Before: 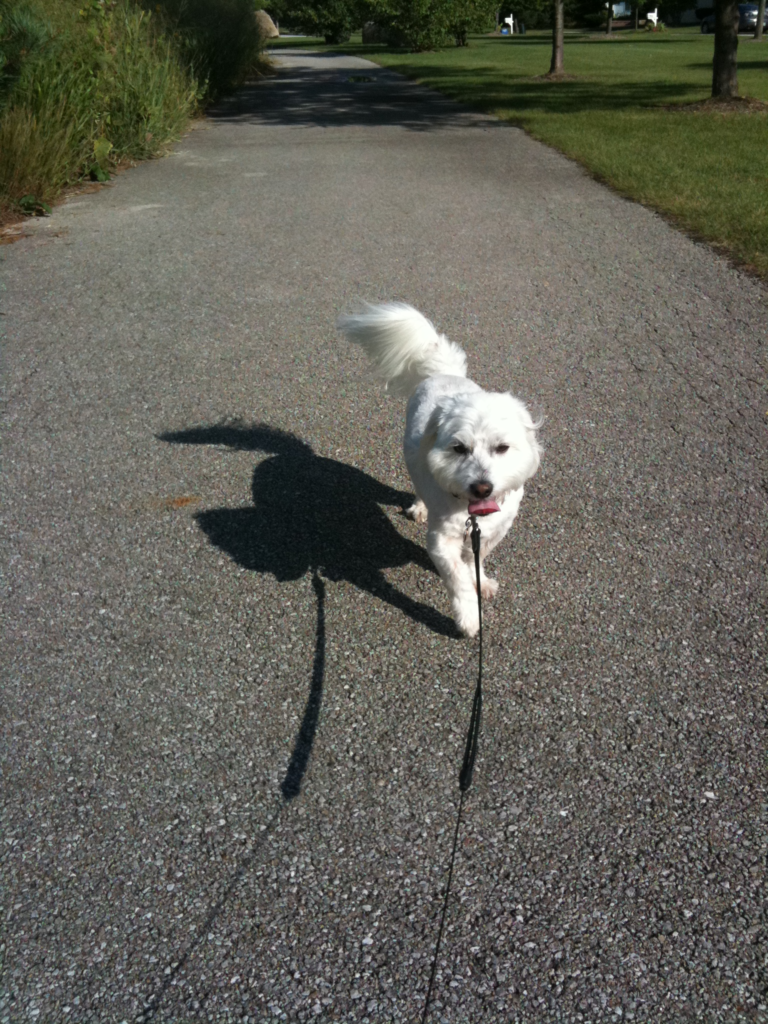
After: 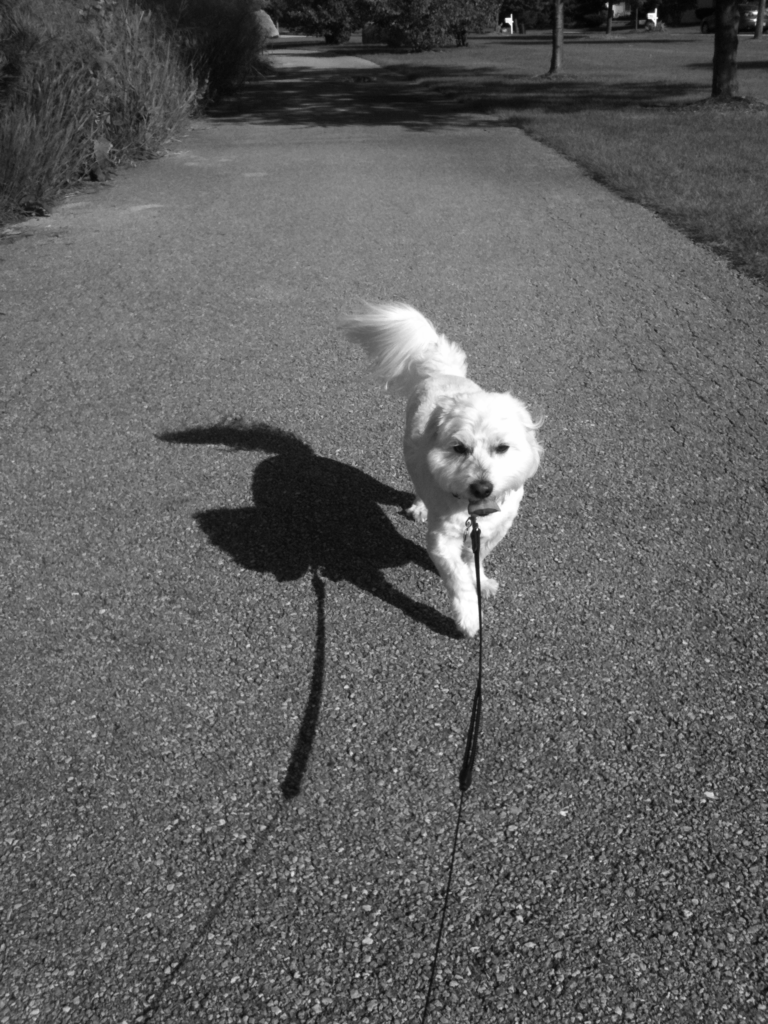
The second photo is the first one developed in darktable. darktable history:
color balance rgb: linear chroma grading › shadows -3%, linear chroma grading › highlights -4%
tone equalizer: on, module defaults
monochrome: on, module defaults
